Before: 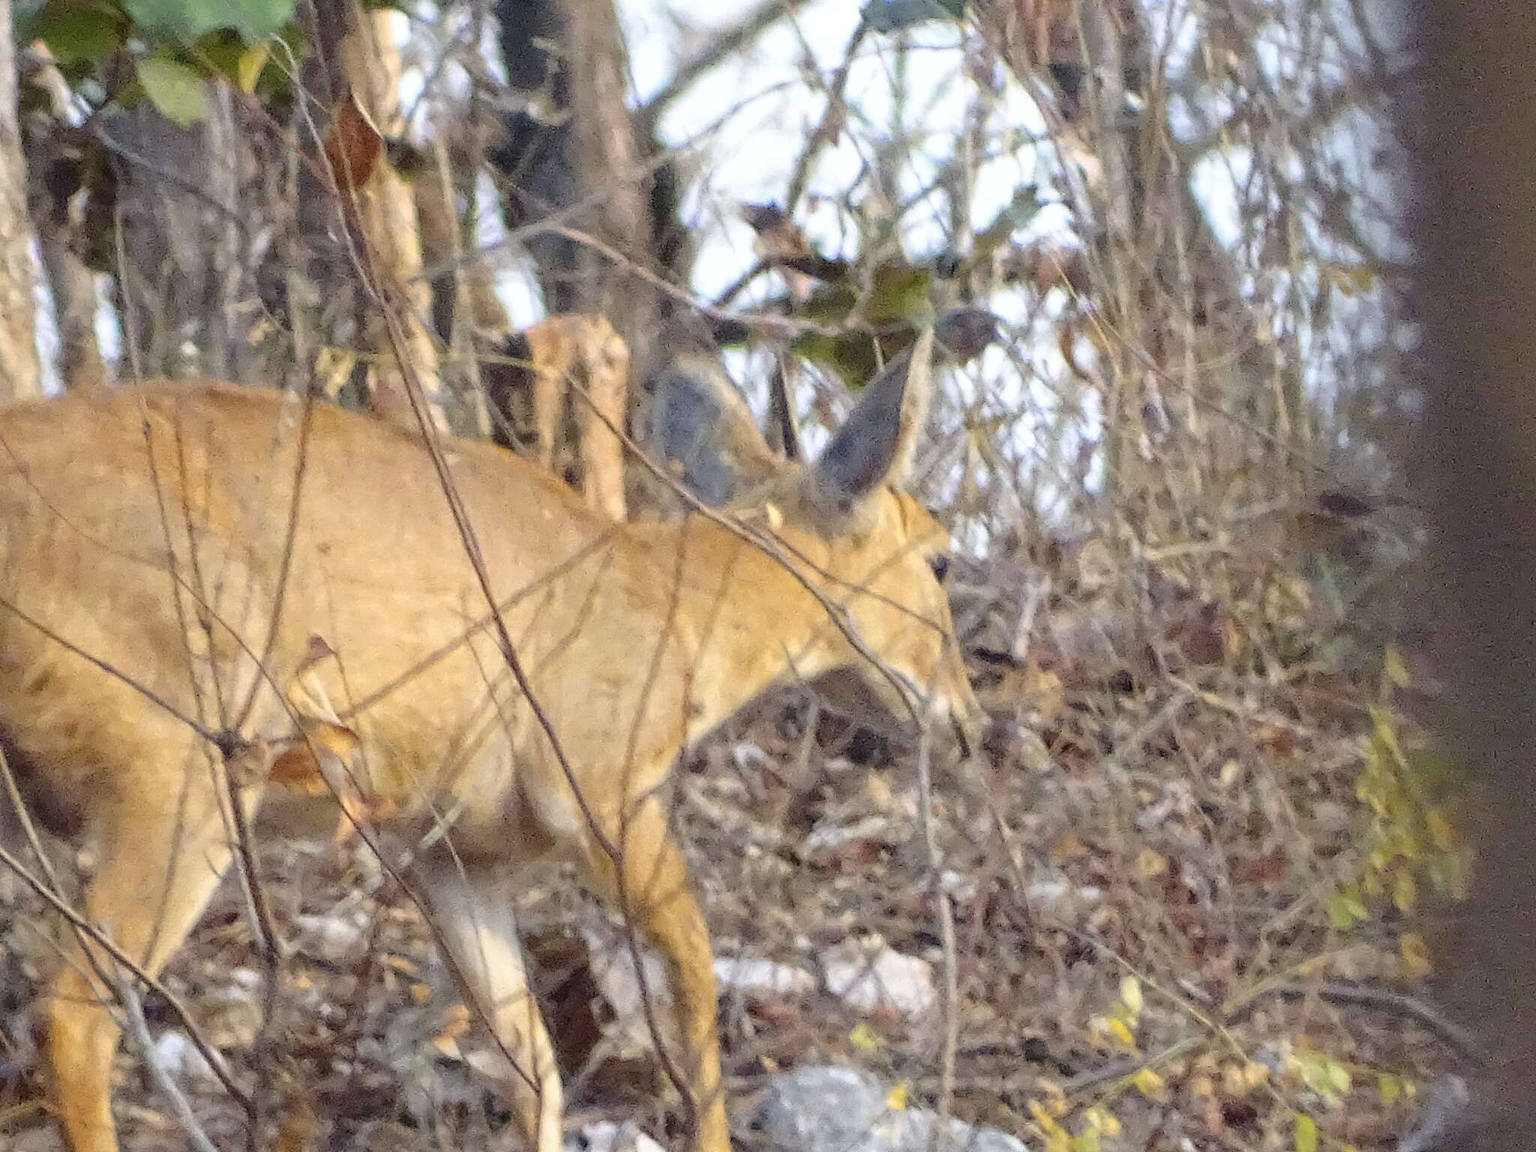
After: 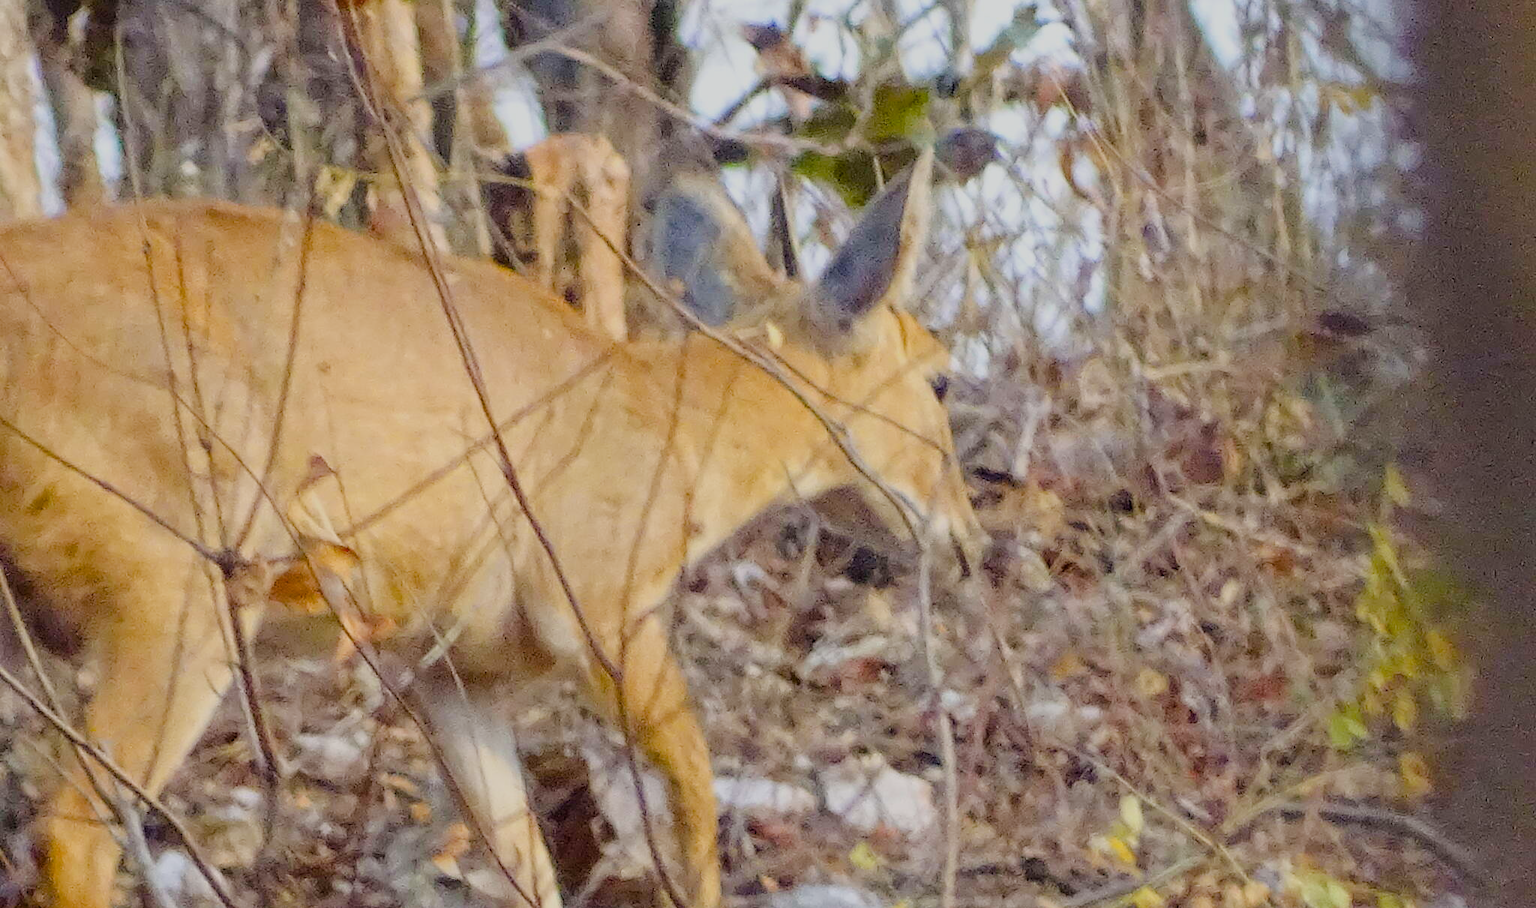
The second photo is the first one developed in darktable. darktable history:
filmic rgb: black relative exposure -7.65 EV, white relative exposure 4.56 EV, hardness 3.61, contrast in shadows safe
color balance rgb: perceptual saturation grading › global saturation 20%, perceptual saturation grading › highlights -25.167%, perceptual saturation grading › shadows 49.722%, global vibrance 25.59%
crop and rotate: top 15.693%, bottom 5.422%
